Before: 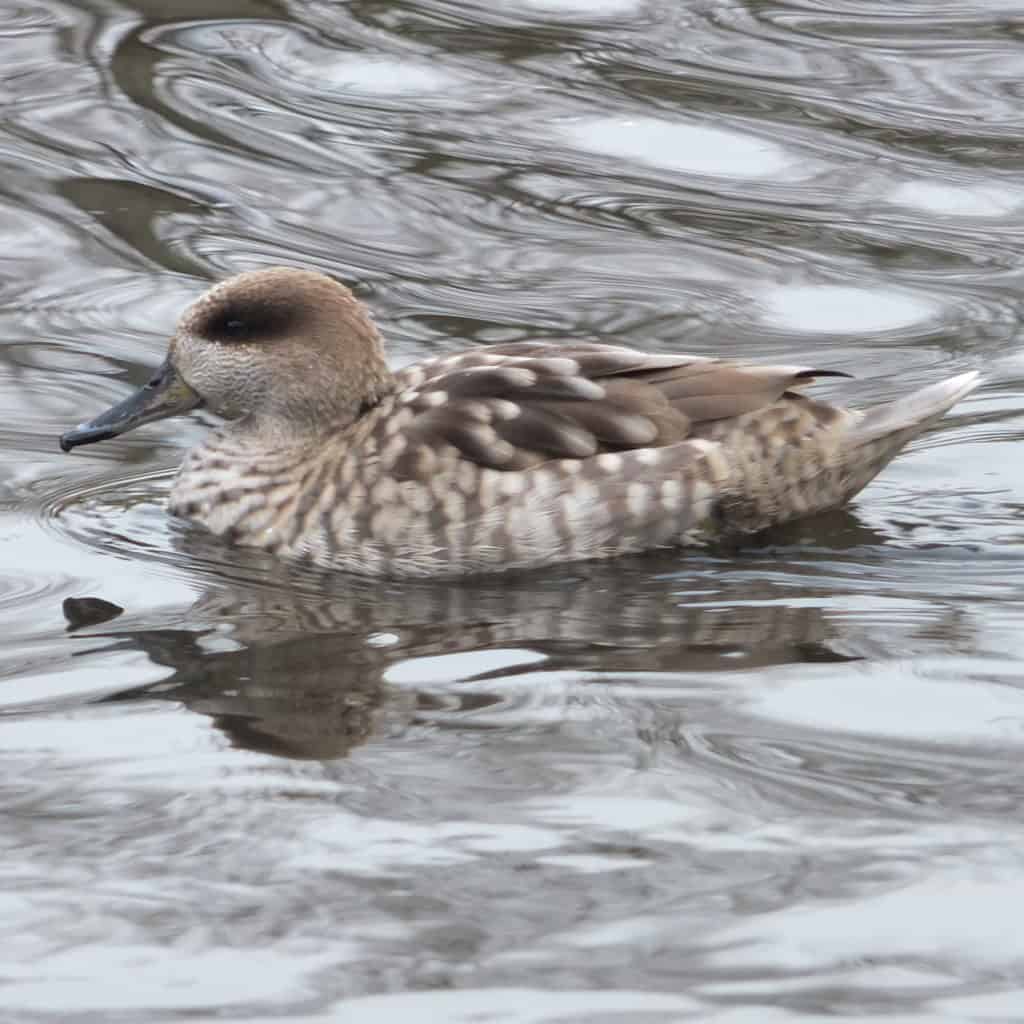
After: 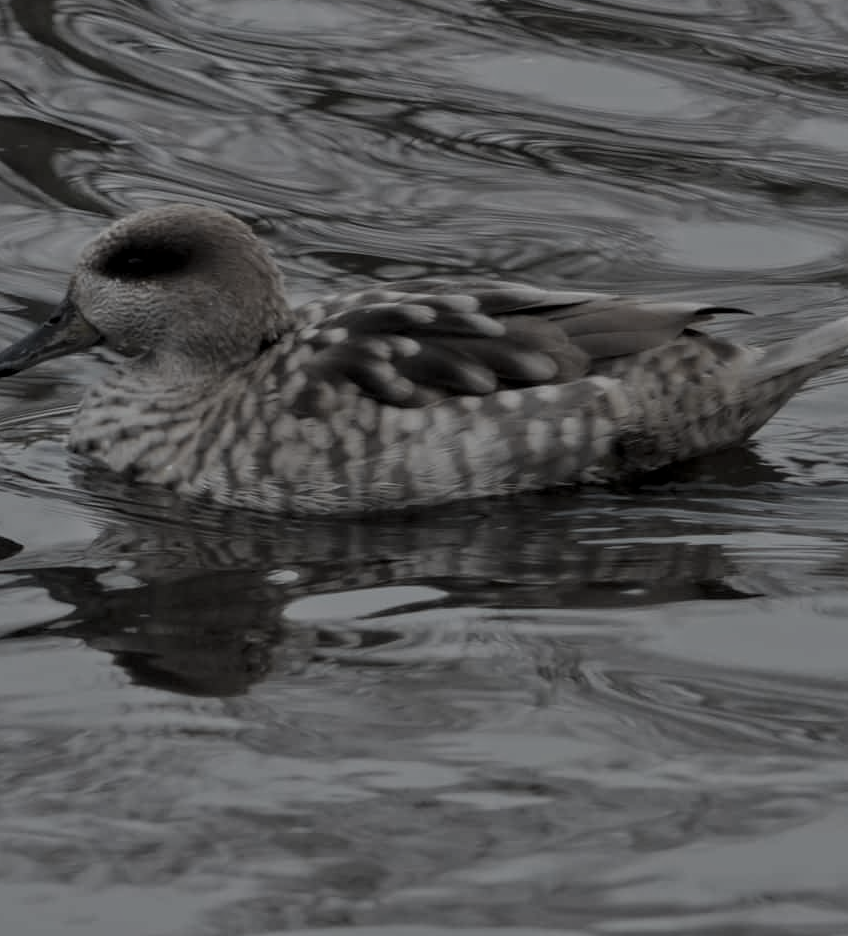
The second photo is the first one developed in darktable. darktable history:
tone equalizer: -8 EV -2 EV, -7 EV -1.97 EV, -6 EV -1.96 EV, -5 EV -1.99 EV, -4 EV -1.99 EV, -3 EV -1.98 EV, -2 EV -1.98 EV, -1 EV -1.61 EV, +0 EV -1.97 EV
crop: left 9.8%, top 6.231%, right 7.328%, bottom 2.288%
color zones: curves: ch0 [(0, 0.487) (0.241, 0.395) (0.434, 0.373) (0.658, 0.412) (0.838, 0.487)]; ch1 [(0, 0) (0.053, 0.053) (0.211, 0.202) (0.579, 0.259) (0.781, 0.241)]
local contrast: on, module defaults
